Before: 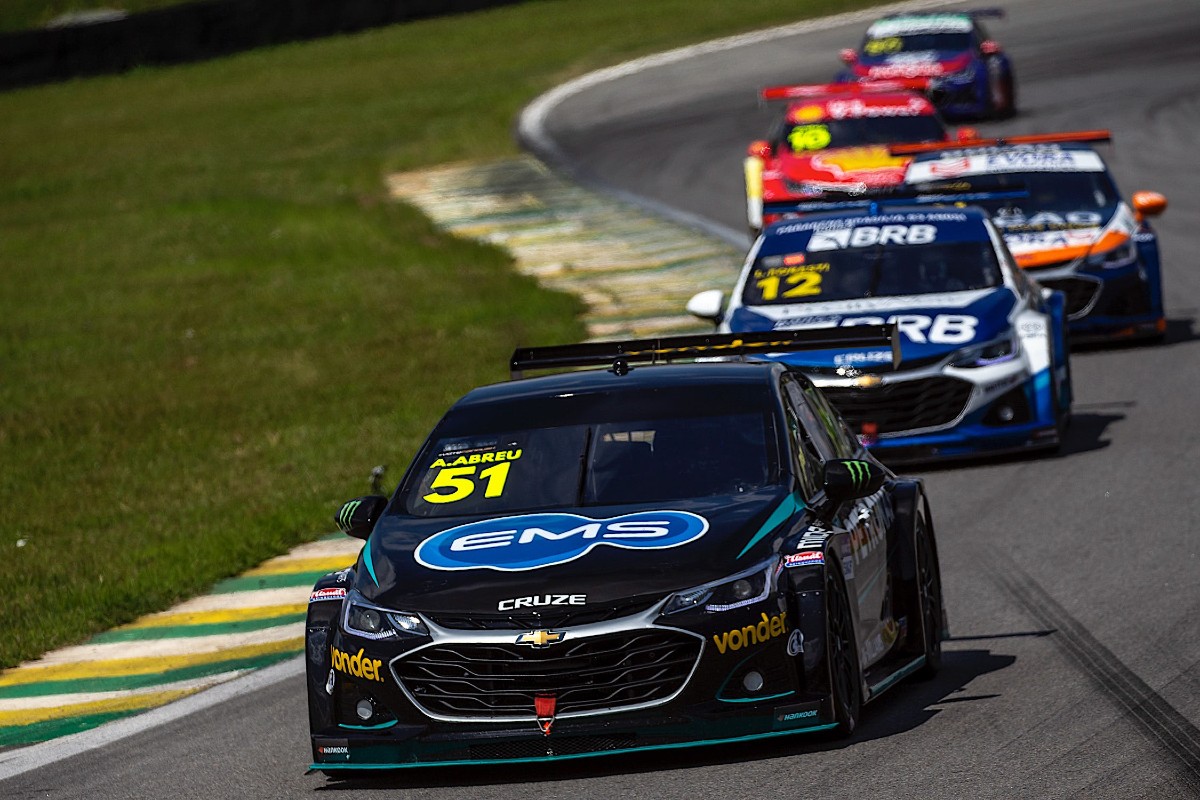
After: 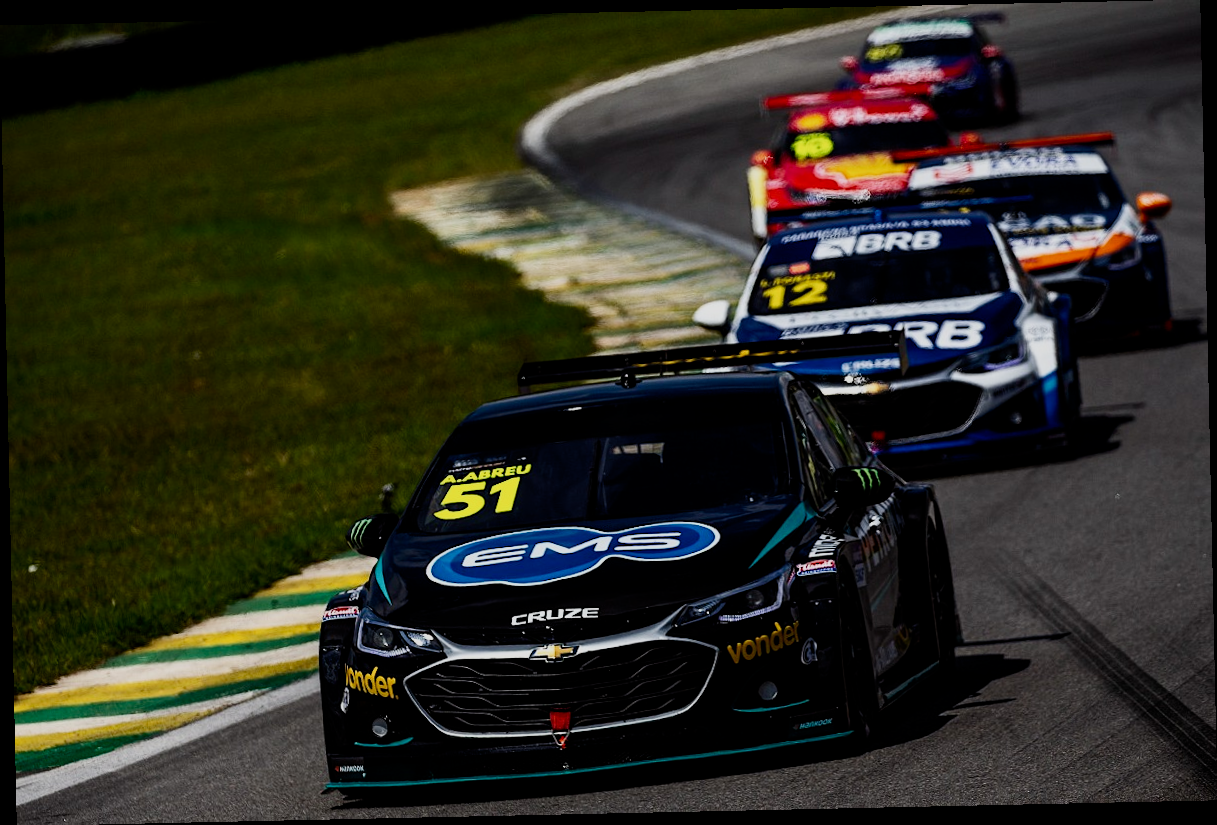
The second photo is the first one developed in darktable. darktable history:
rotate and perspective: rotation -1.24°, automatic cropping off
filmic rgb: middle gray luminance 29%, black relative exposure -10.3 EV, white relative exposure 5.5 EV, threshold 6 EV, target black luminance 0%, hardness 3.95, latitude 2.04%, contrast 1.132, highlights saturation mix 5%, shadows ↔ highlights balance 15.11%, add noise in highlights 0, preserve chrominance no, color science v3 (2019), use custom middle-gray values true, iterations of high-quality reconstruction 0, contrast in highlights soft, enable highlight reconstruction true
contrast brightness saturation: contrast 0.24, brightness 0.09
